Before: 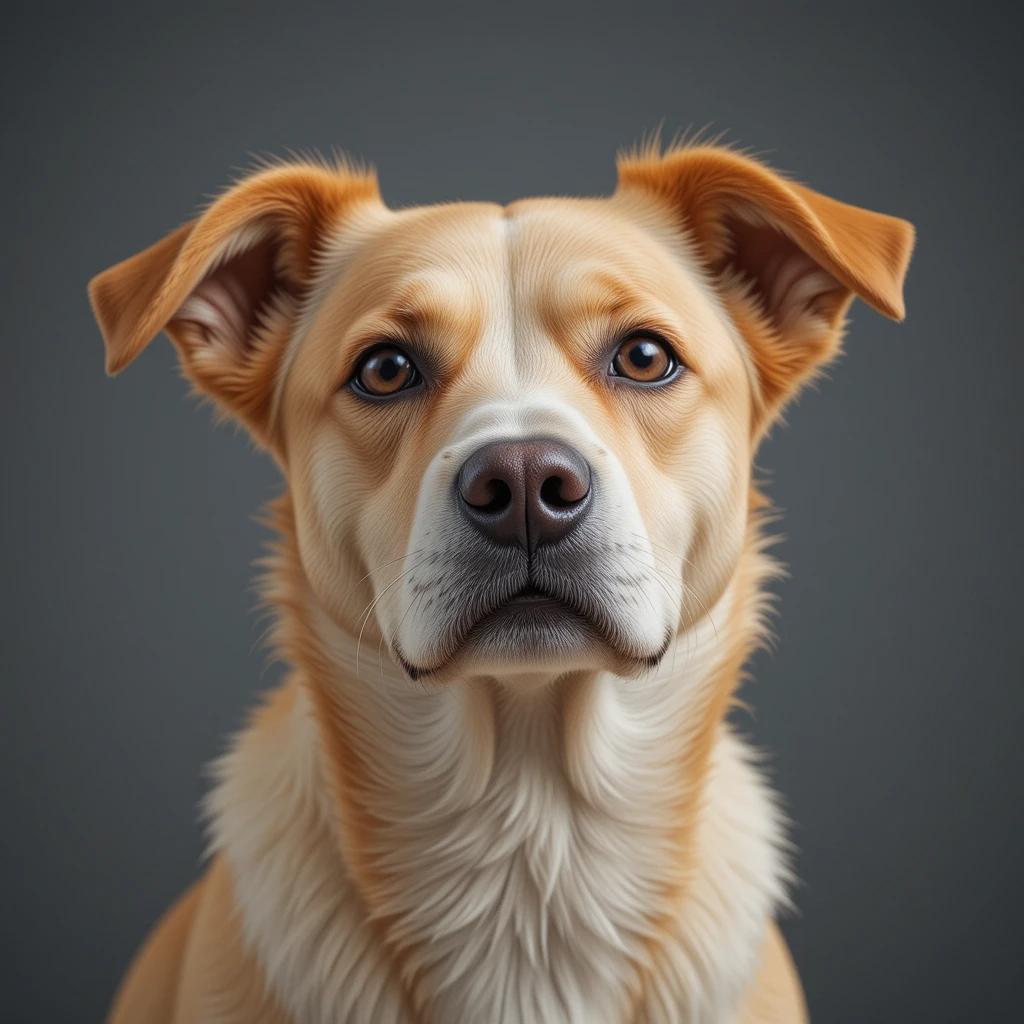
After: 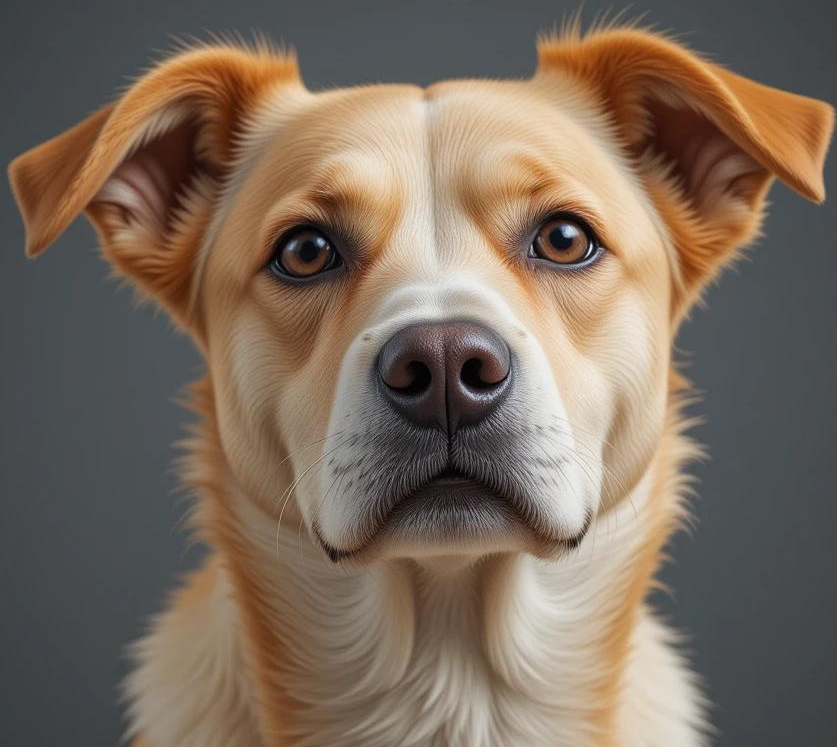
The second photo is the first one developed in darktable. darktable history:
crop: left 7.905%, top 11.6%, right 10.266%, bottom 15.404%
